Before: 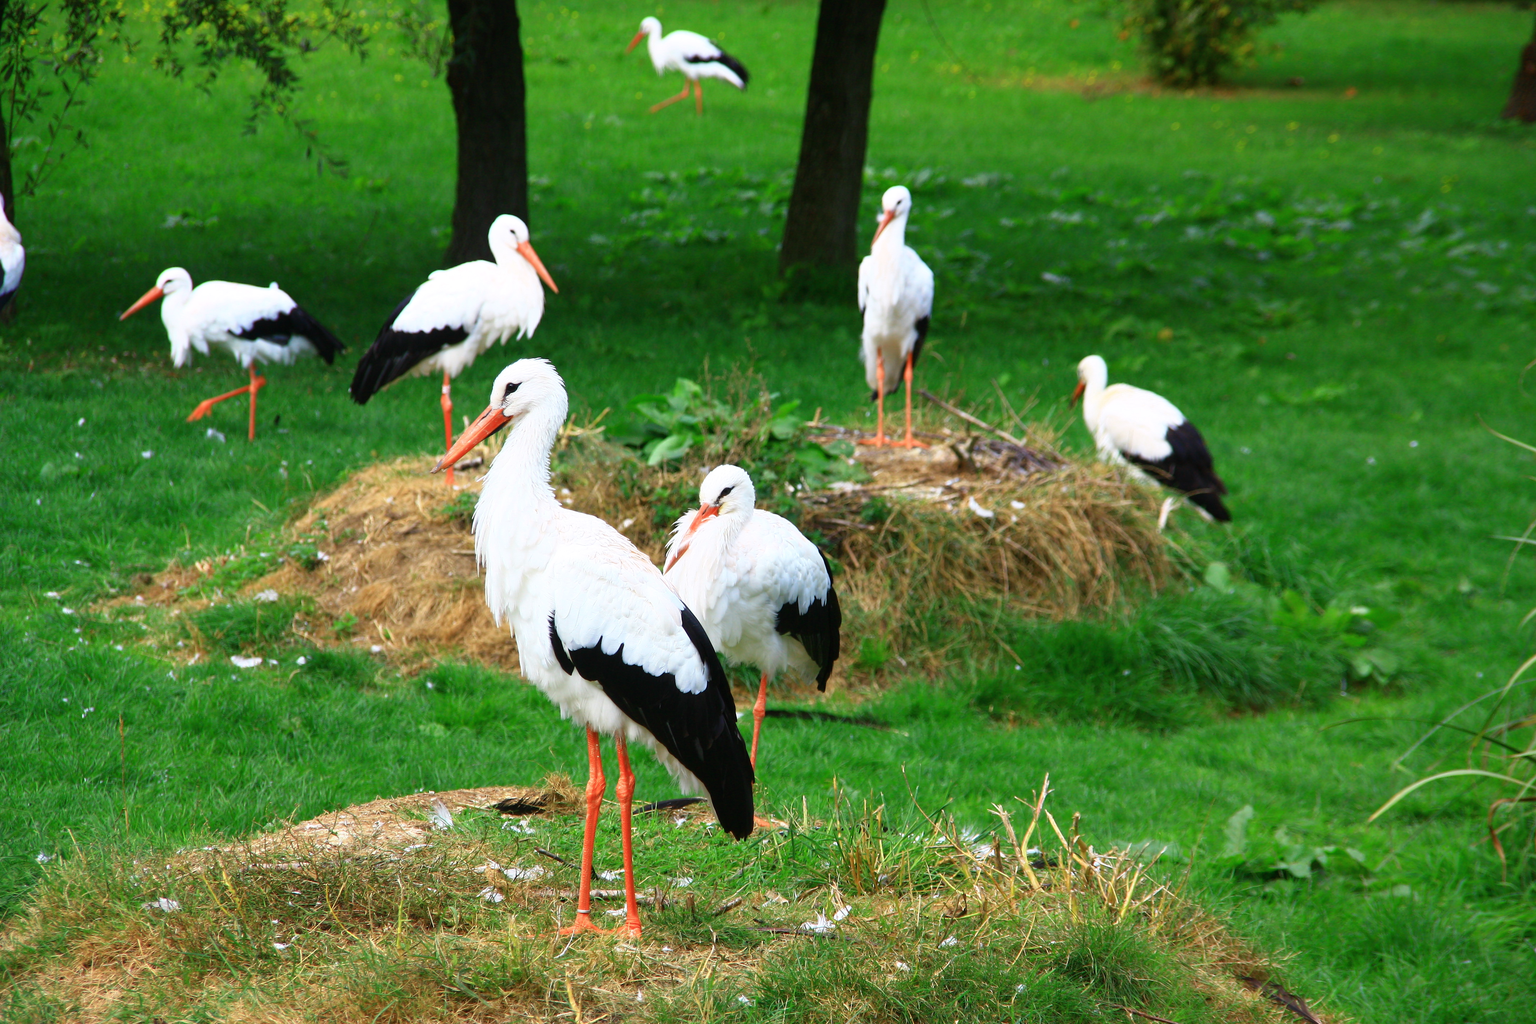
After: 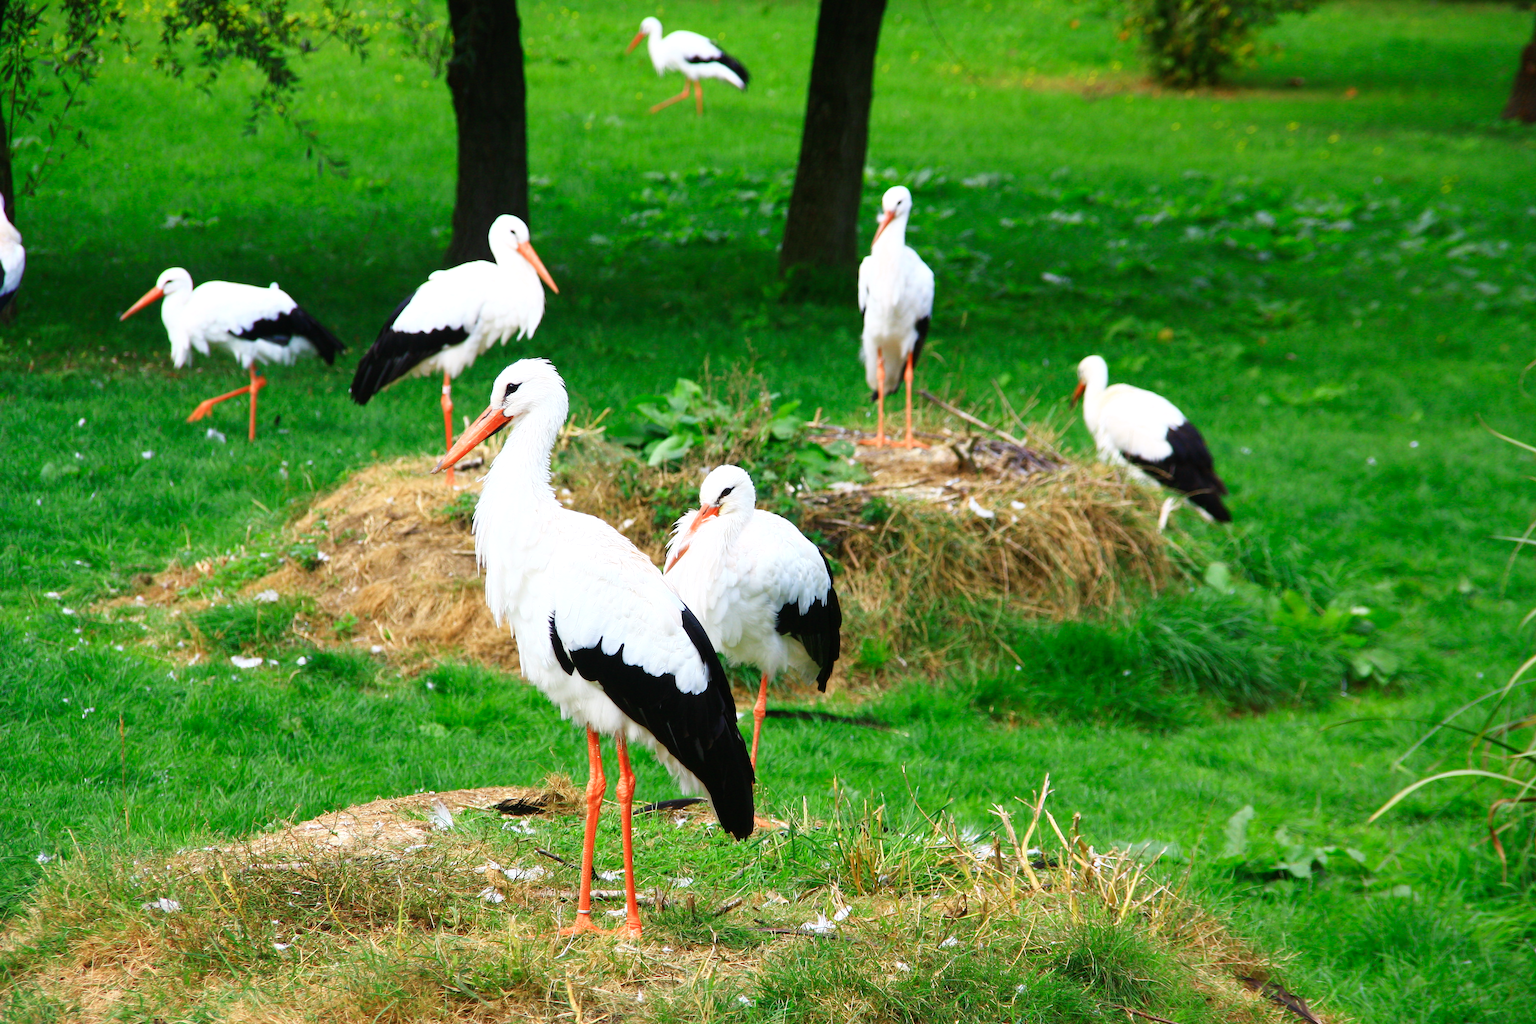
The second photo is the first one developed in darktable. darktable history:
tone curve: curves: ch0 [(0, 0) (0.071, 0.058) (0.266, 0.268) (0.498, 0.542) (0.766, 0.807) (1, 0.983)]; ch1 [(0, 0) (0.346, 0.307) (0.408, 0.387) (0.463, 0.465) (0.482, 0.493) (0.502, 0.499) (0.517, 0.505) (0.55, 0.554) (0.597, 0.61) (0.651, 0.698) (1, 1)]; ch2 [(0, 0) (0.346, 0.34) (0.434, 0.46) (0.485, 0.494) (0.5, 0.498) (0.509, 0.517) (0.526, 0.539) (0.583, 0.603) (0.625, 0.659) (1, 1)], preserve colors none
exposure: exposure 0.154 EV, compensate highlight preservation false
